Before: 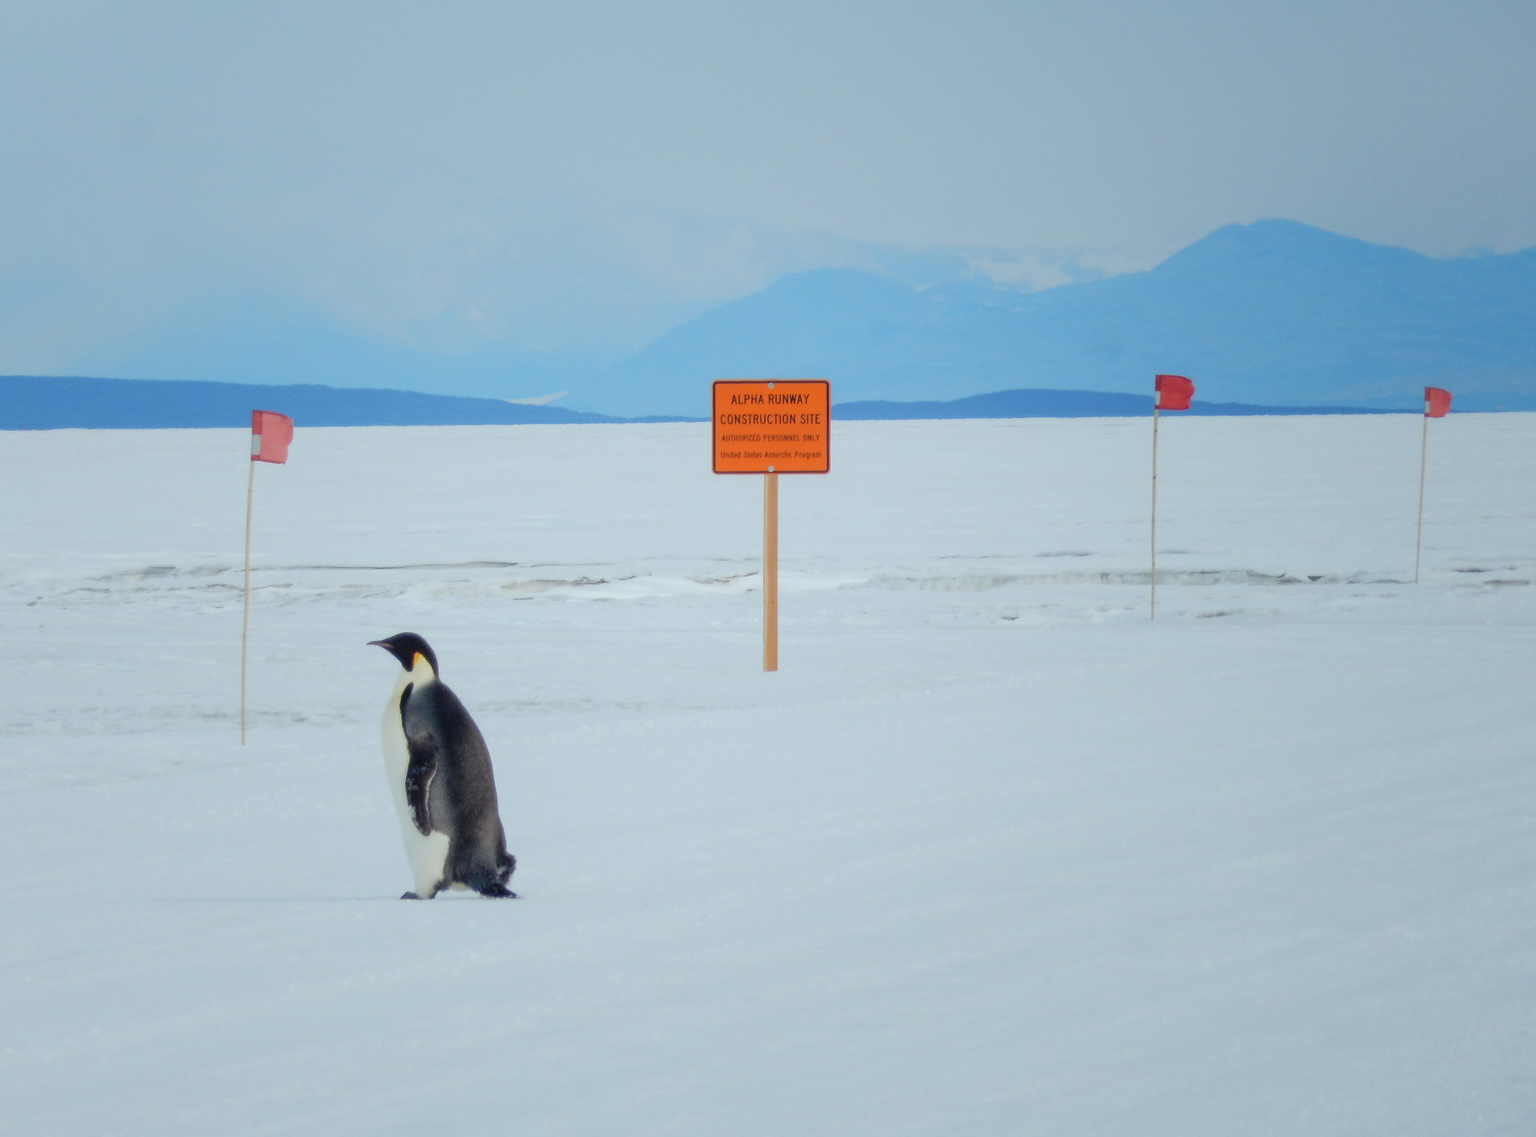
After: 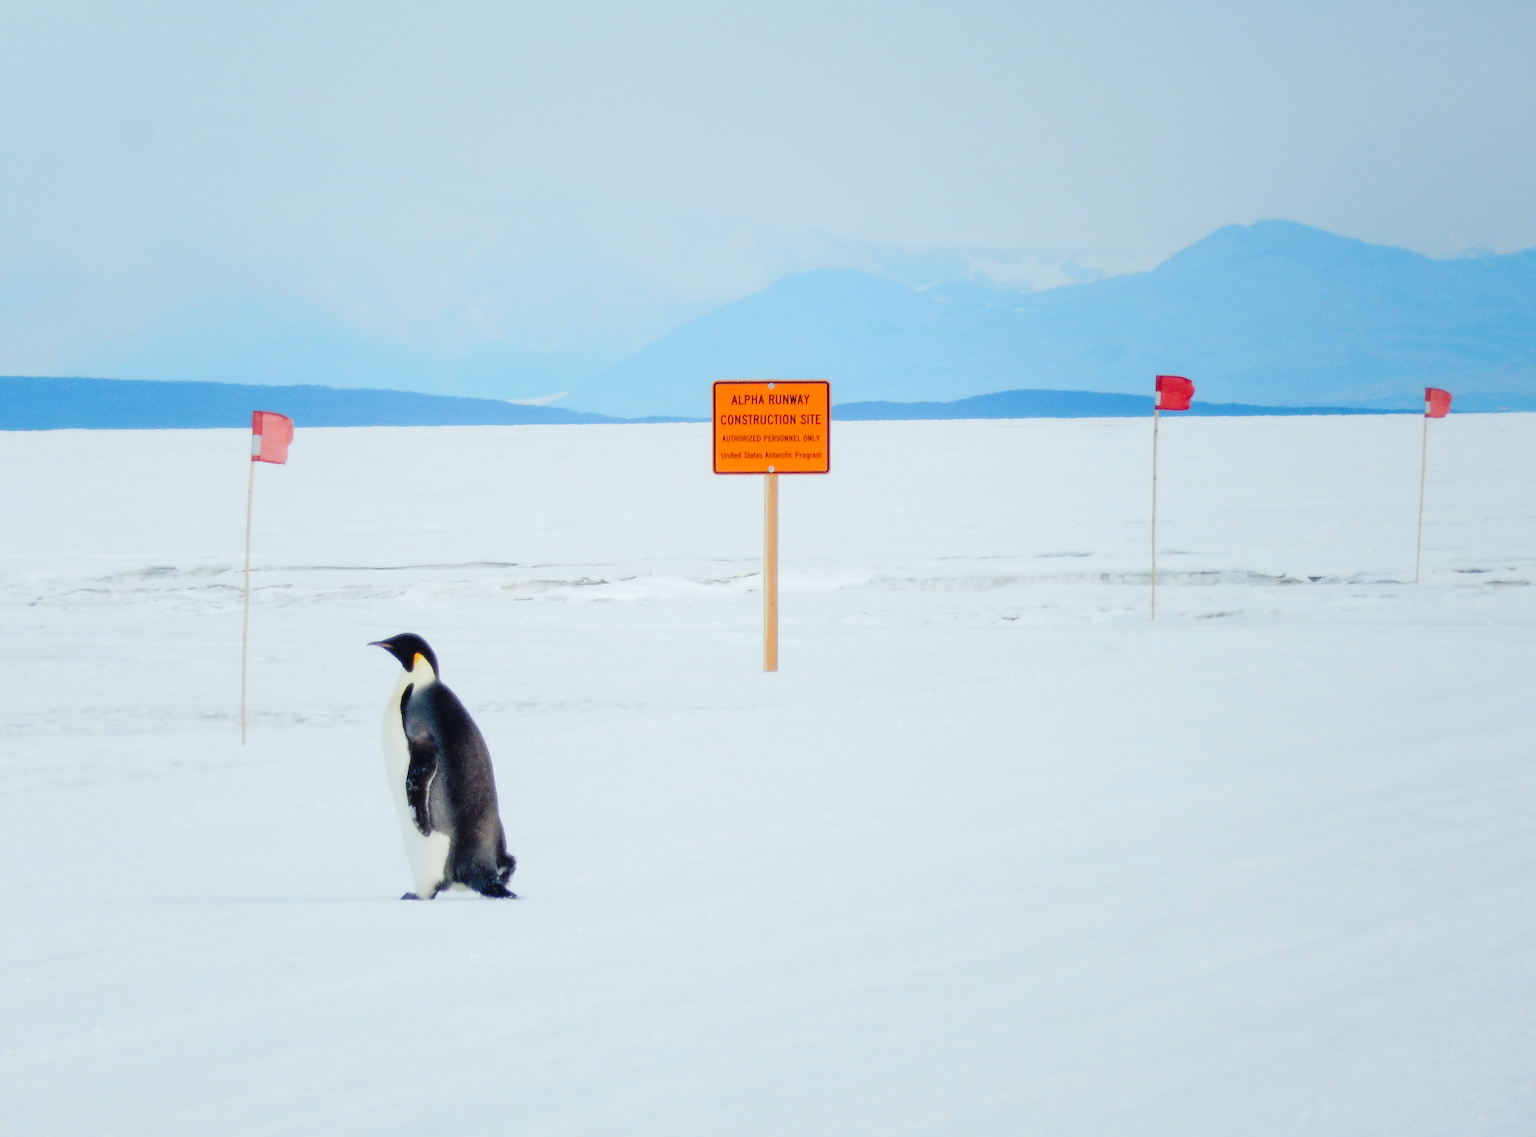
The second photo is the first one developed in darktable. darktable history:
base curve: curves: ch0 [(0, 0) (0.036, 0.025) (0.121, 0.166) (0.206, 0.329) (0.605, 0.79) (1, 1)], preserve colors none
